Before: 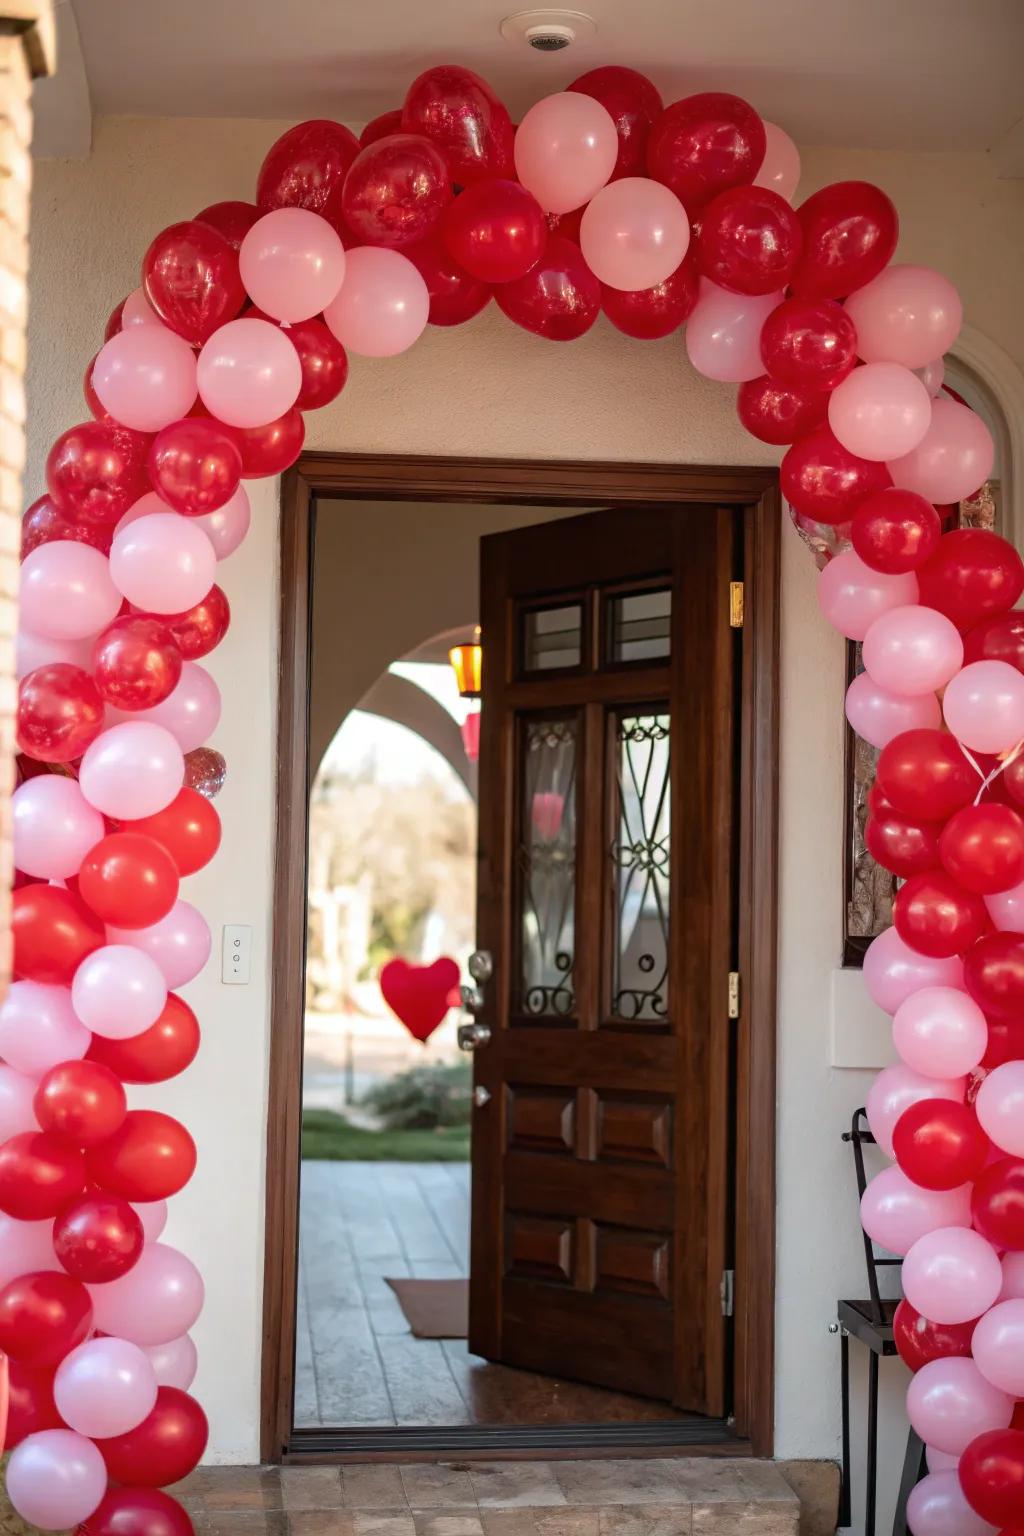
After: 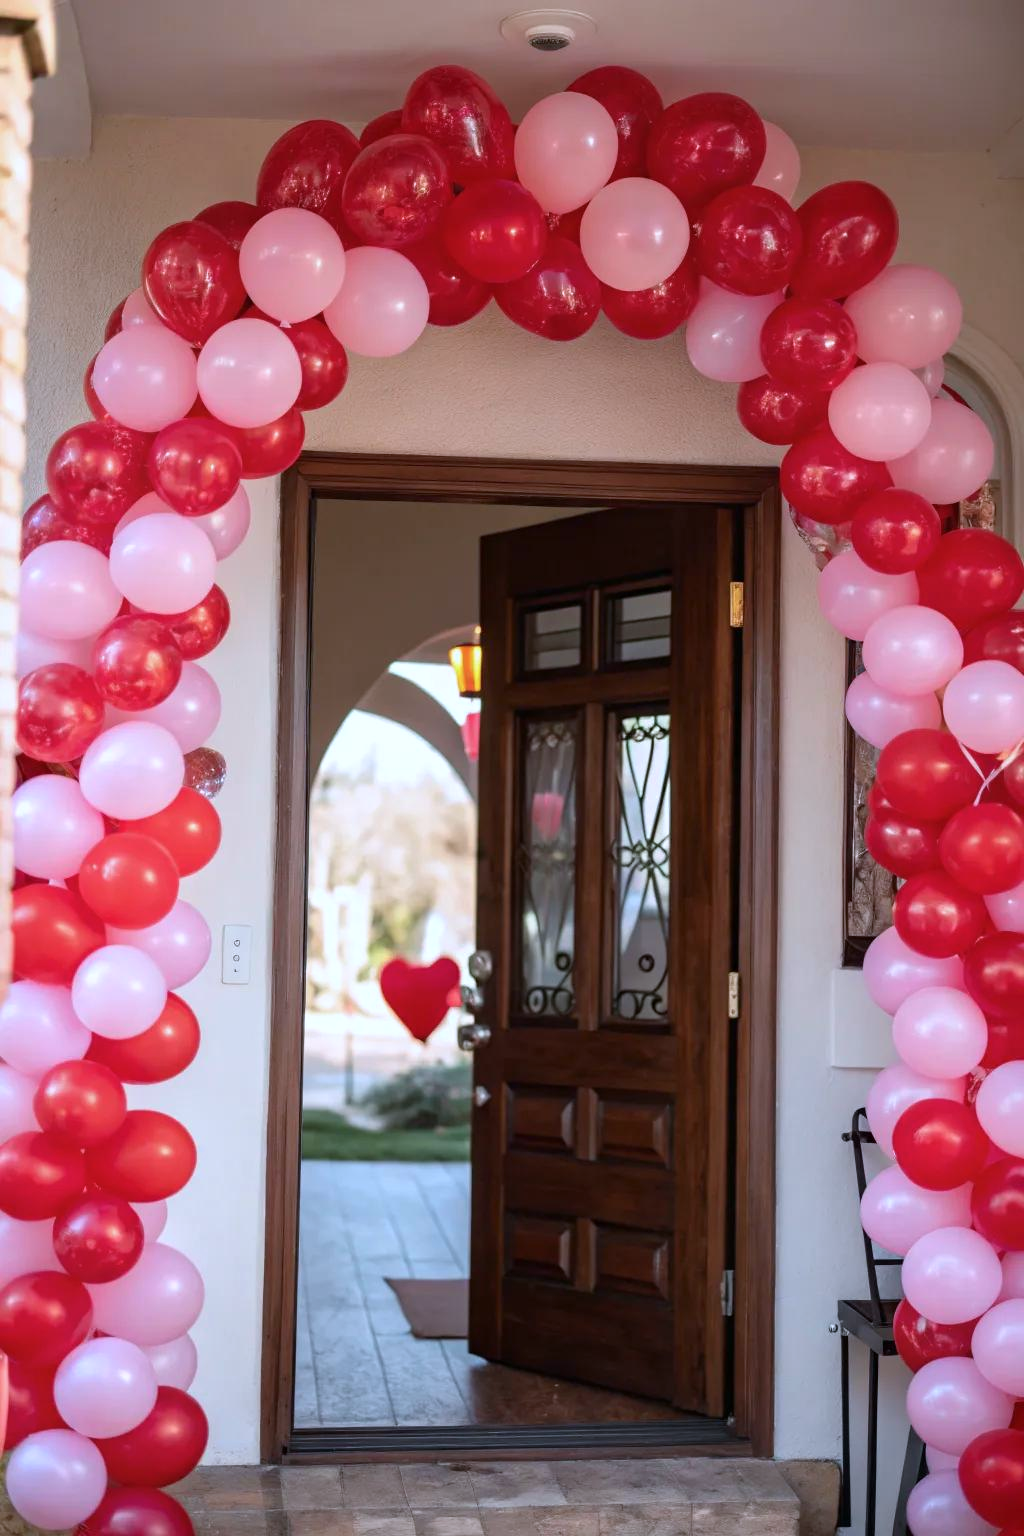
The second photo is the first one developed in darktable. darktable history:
color calibration: illuminant as shot in camera, x 0.37, y 0.382, temperature 4318.23 K
